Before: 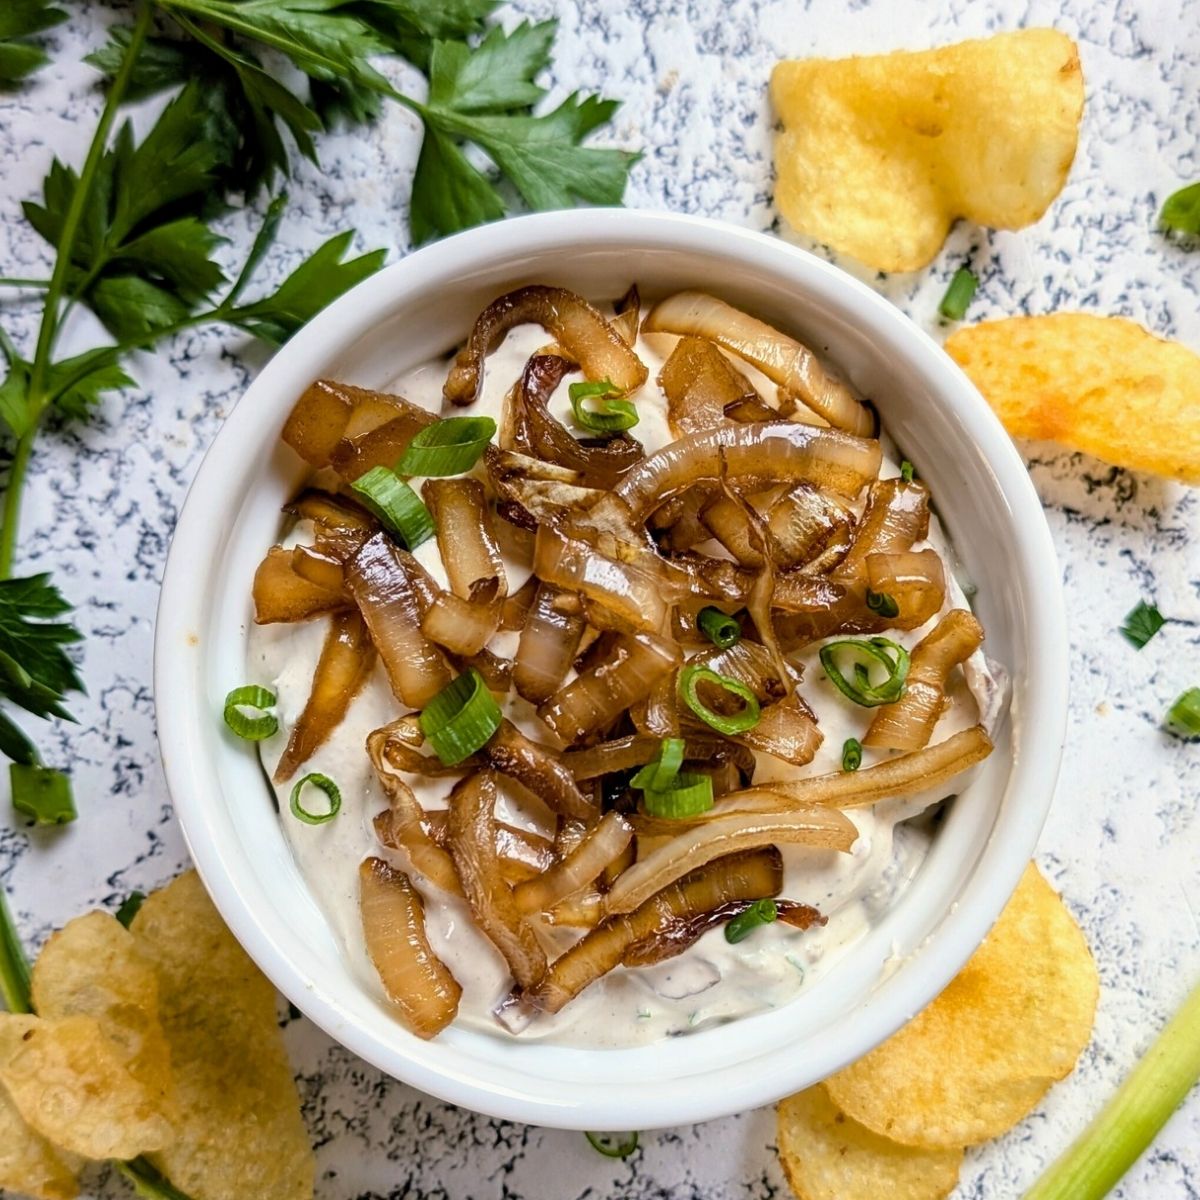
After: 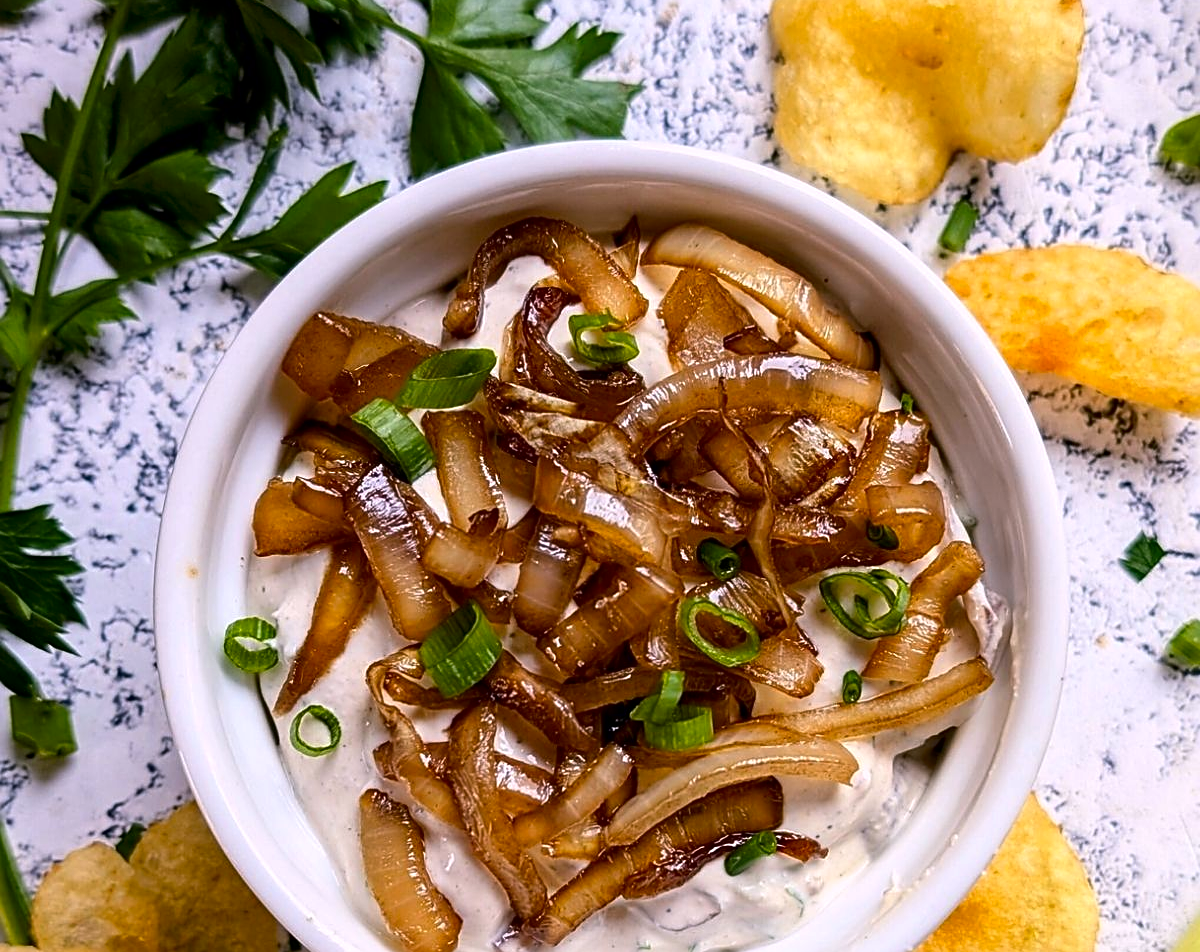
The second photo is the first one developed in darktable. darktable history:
crop and rotate: top 5.667%, bottom 14.937%
sharpen: on, module defaults
contrast brightness saturation: contrast 0.07, brightness -0.14, saturation 0.11
white balance: red 1.05, blue 1.072
